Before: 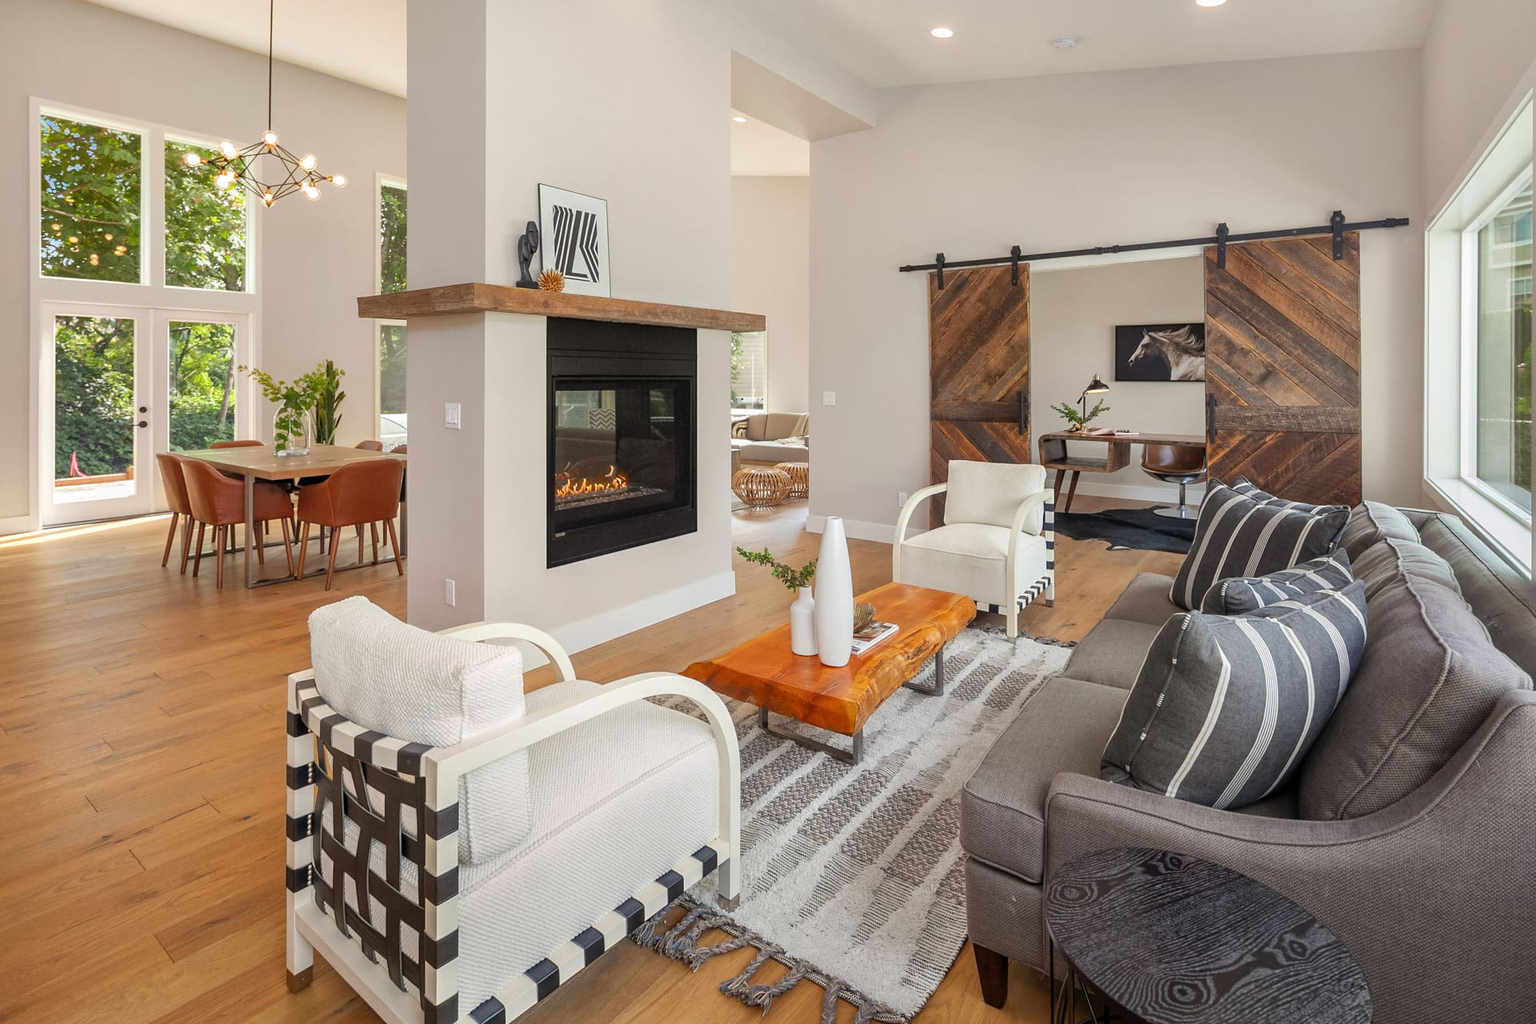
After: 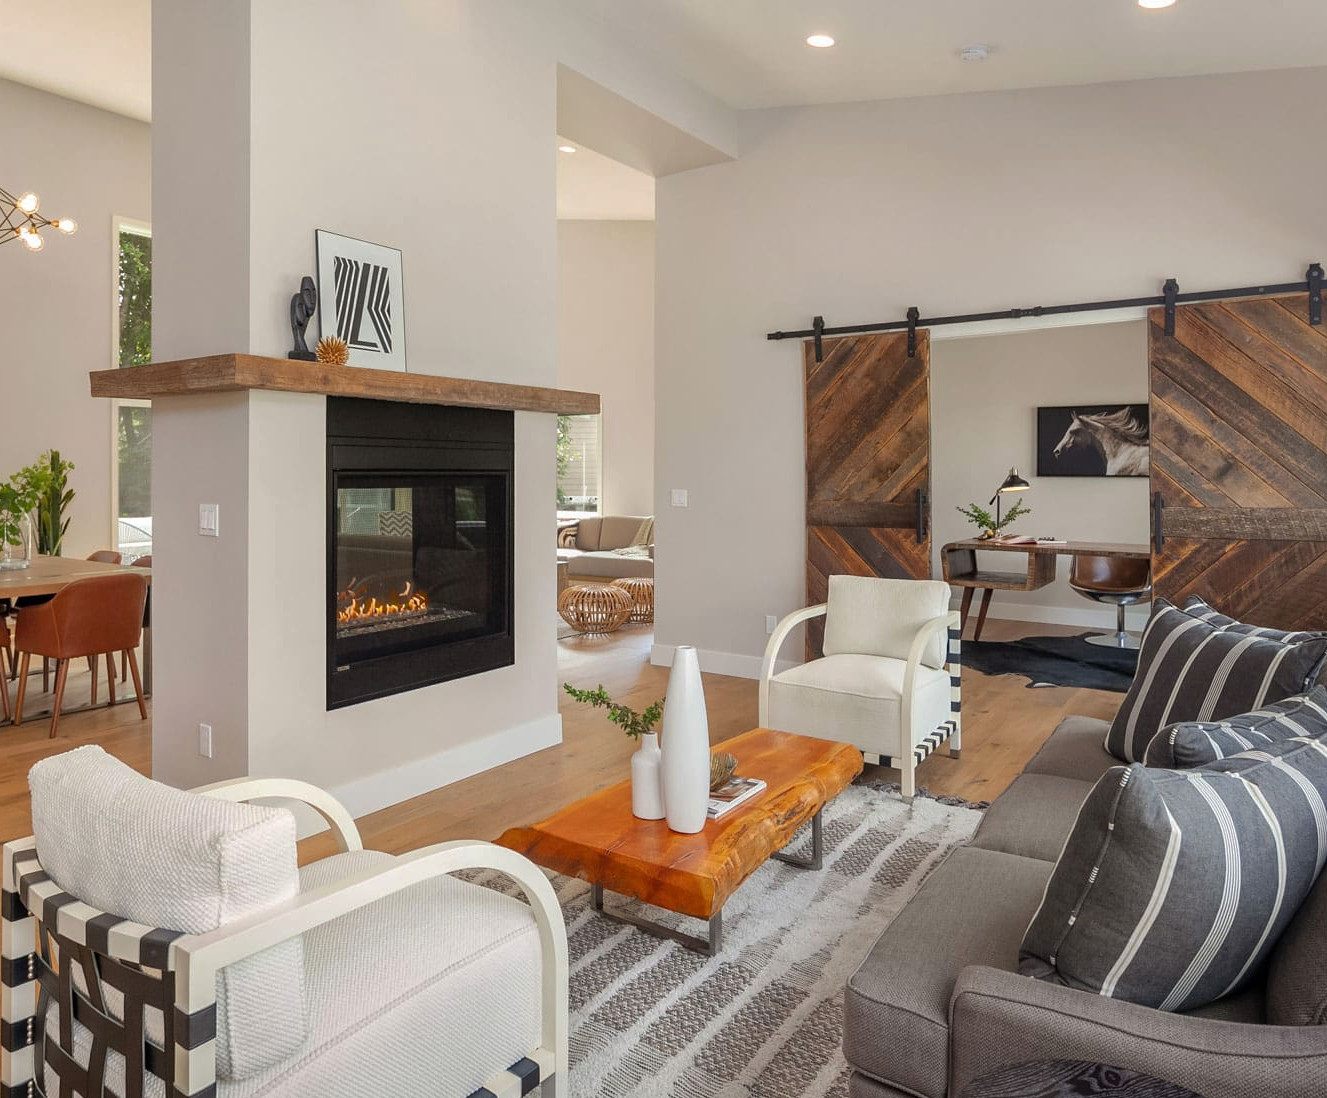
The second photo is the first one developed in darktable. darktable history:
base curve: curves: ch0 [(0, 0) (0.74, 0.67) (1, 1)], preserve colors none
crop: left 18.635%, right 12.242%, bottom 14.195%
